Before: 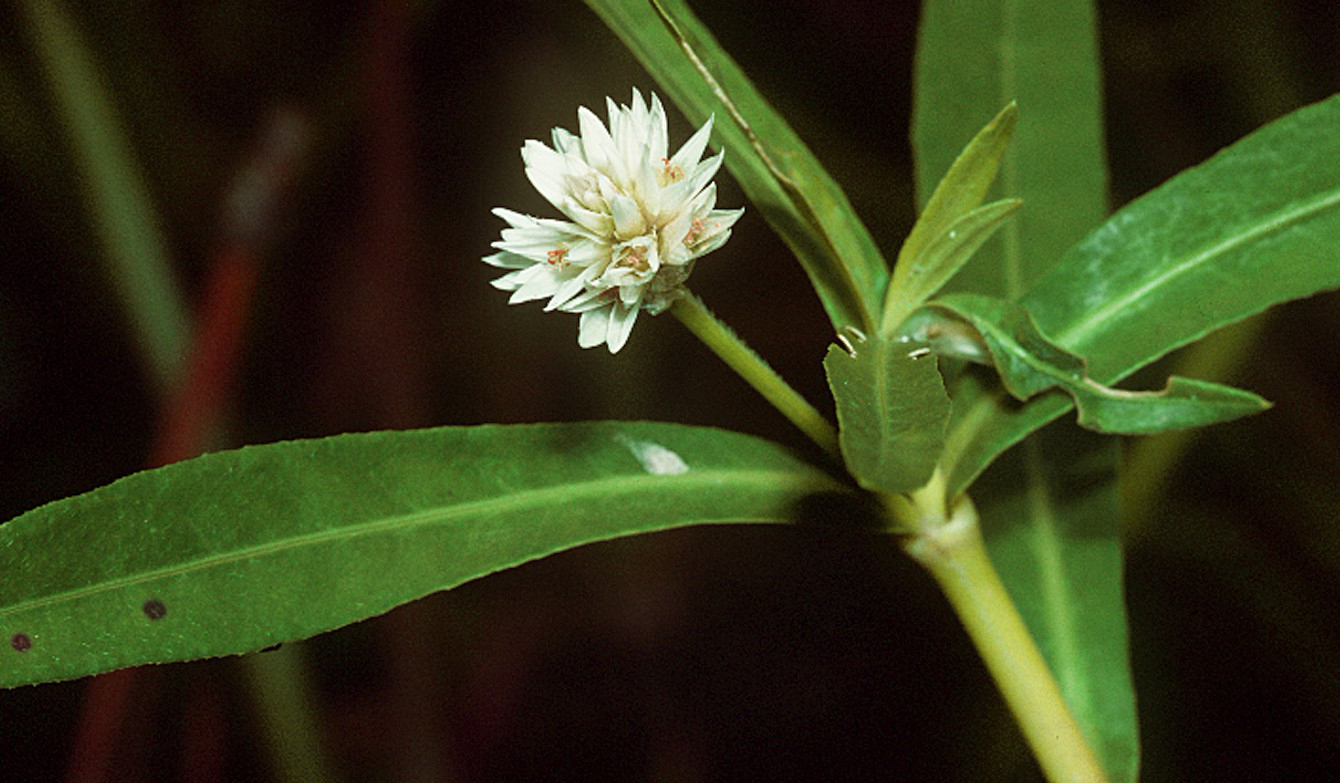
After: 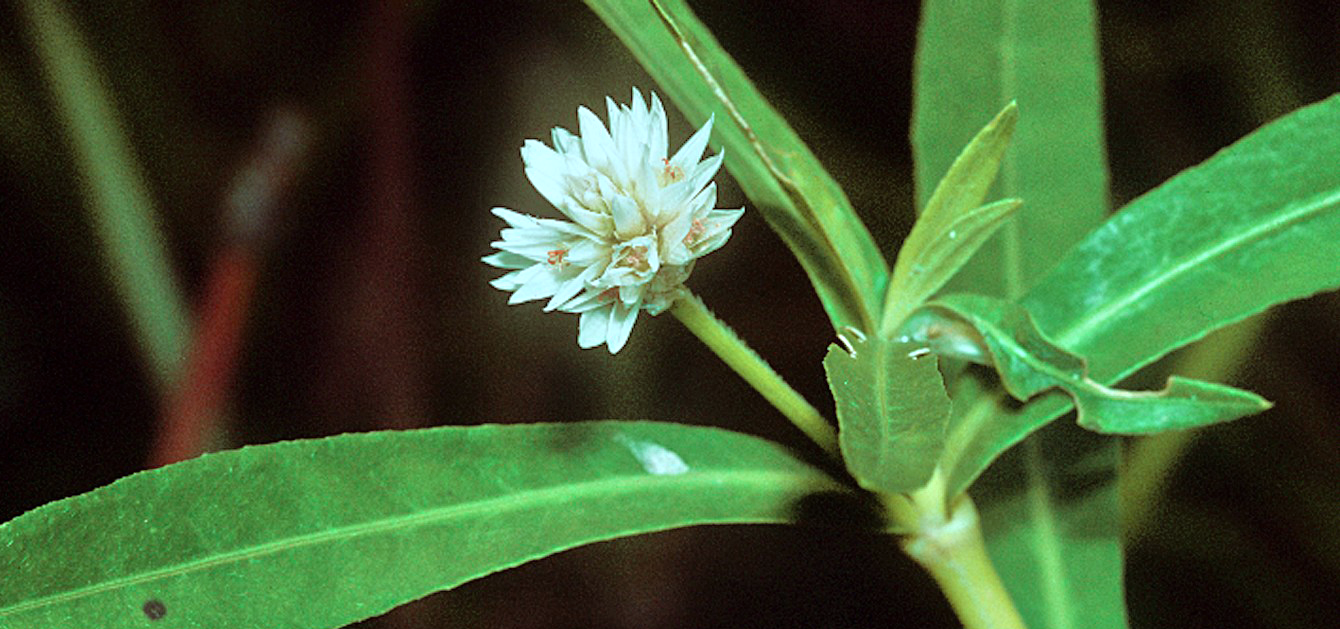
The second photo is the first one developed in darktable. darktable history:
color correction: highlights a* -11.71, highlights b* -15.58
crop: bottom 19.644%
tone equalizer: -7 EV 0.15 EV, -6 EV 0.6 EV, -5 EV 1.15 EV, -4 EV 1.33 EV, -3 EV 1.15 EV, -2 EV 0.6 EV, -1 EV 0.15 EV, mask exposure compensation -0.5 EV
